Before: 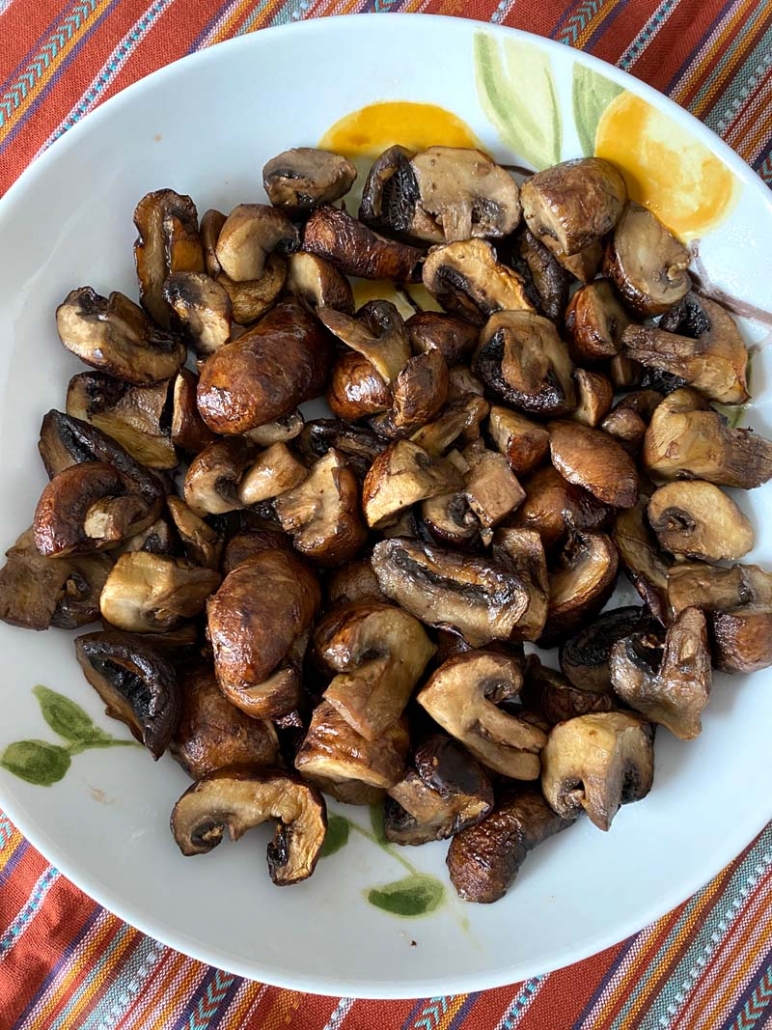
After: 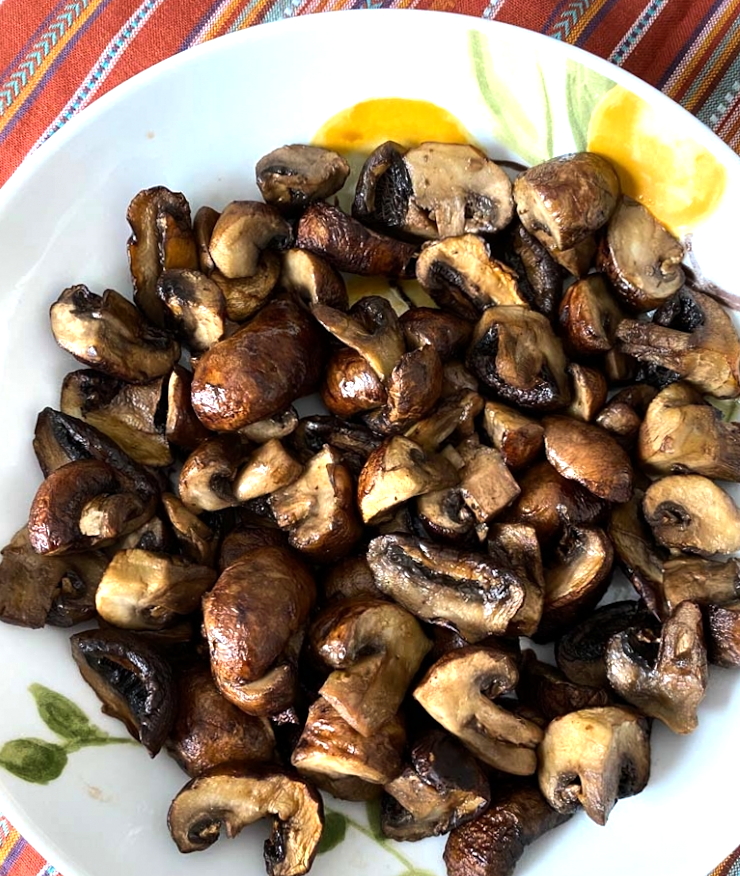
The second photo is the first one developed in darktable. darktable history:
crop and rotate: angle 0.345°, left 0.373%, right 2.946%, bottom 14.246%
tone equalizer: -8 EV -0.718 EV, -7 EV -0.71 EV, -6 EV -0.628 EV, -5 EV -0.392 EV, -3 EV 0.392 EV, -2 EV 0.6 EV, -1 EV 0.688 EV, +0 EV 0.737 EV, edges refinement/feathering 500, mask exposure compensation -1.57 EV, preserve details guided filter
